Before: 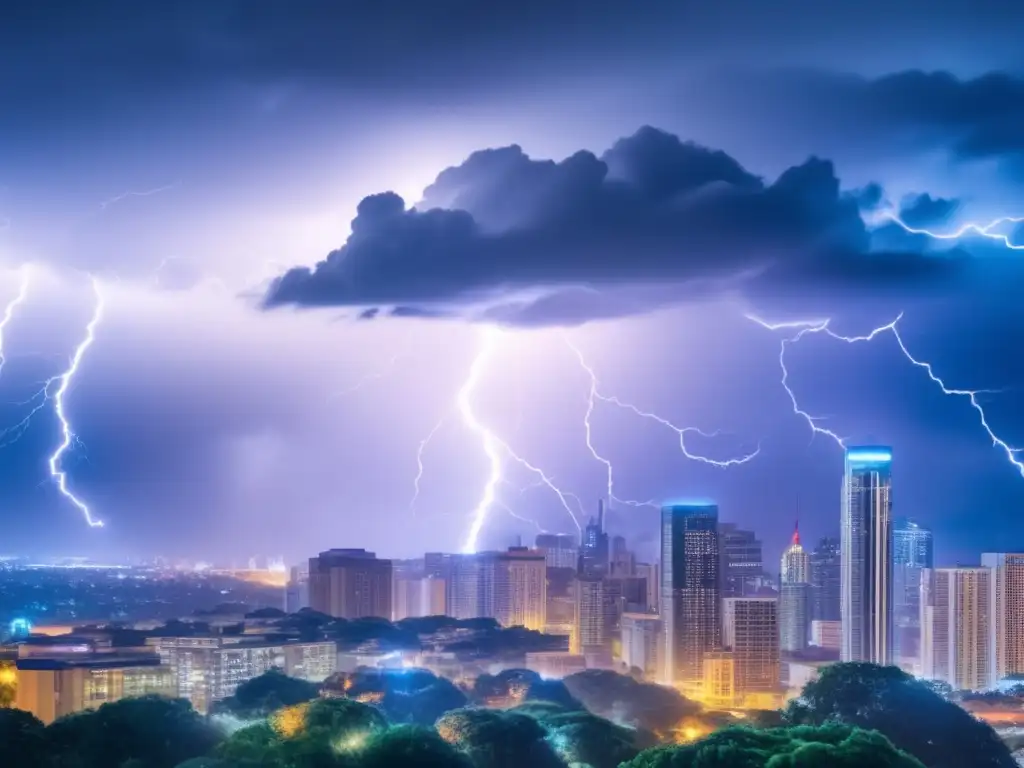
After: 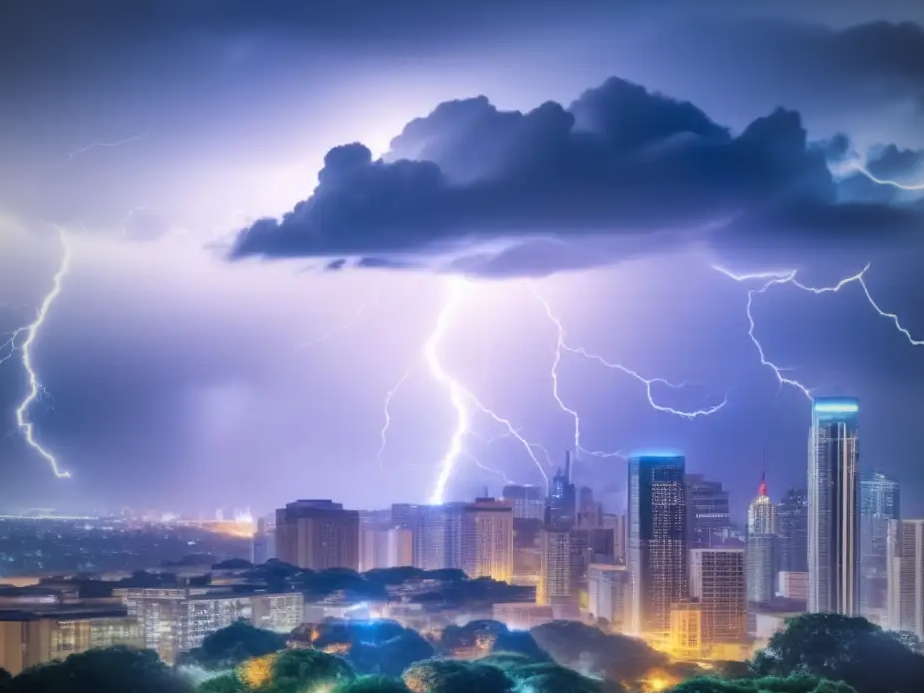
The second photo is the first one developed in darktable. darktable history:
vignetting: fall-off start 97%, fall-off radius 100%, width/height ratio 0.609, unbound false
tone equalizer: on, module defaults
crop: left 3.305%, top 6.436%, right 6.389%, bottom 3.258%
